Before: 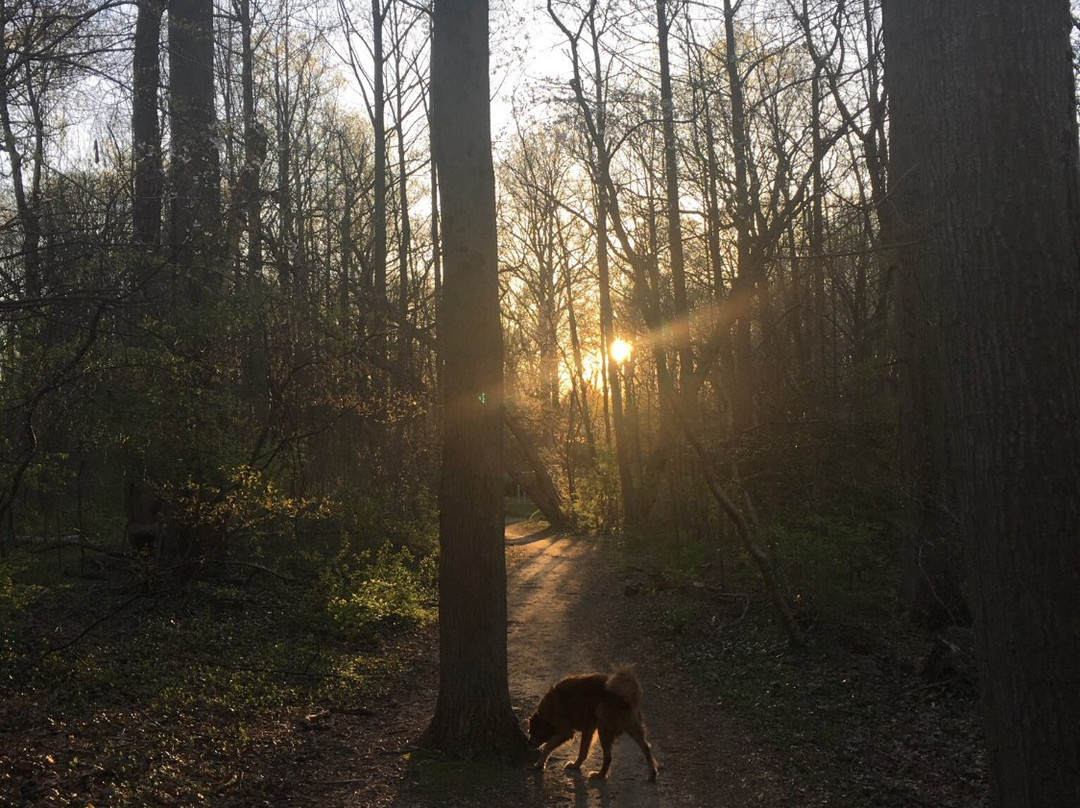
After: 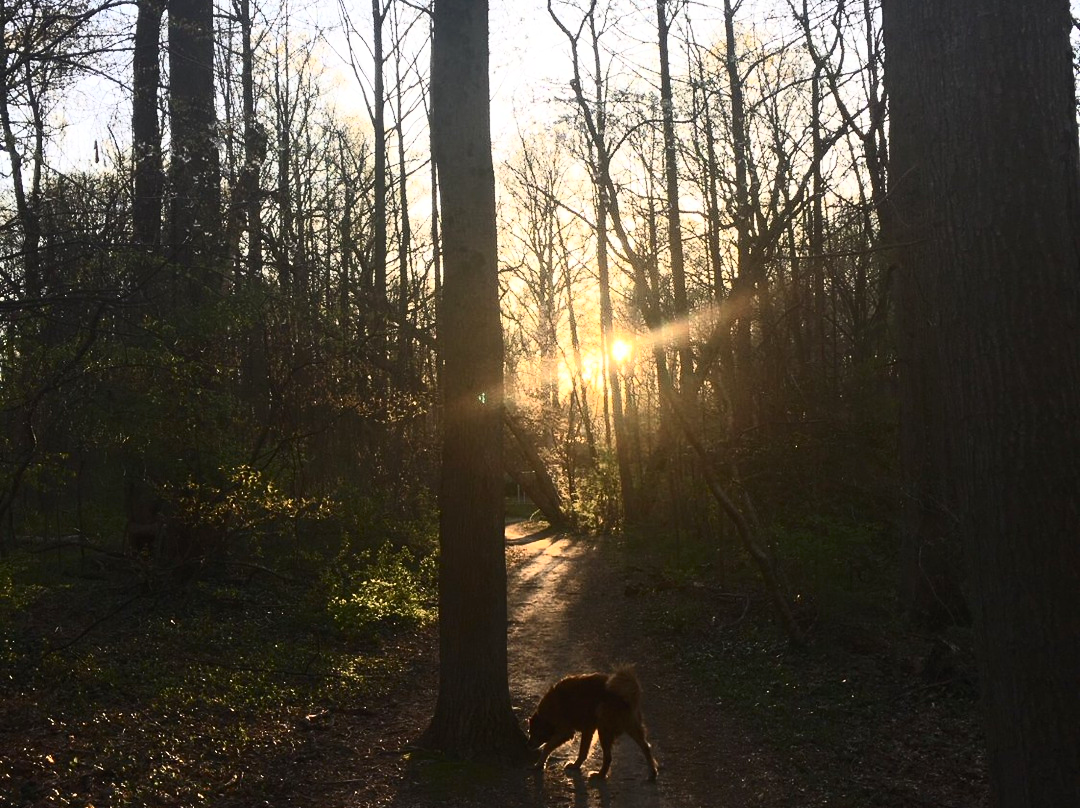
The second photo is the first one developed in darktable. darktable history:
contrast brightness saturation: contrast 0.619, brightness 0.348, saturation 0.144
